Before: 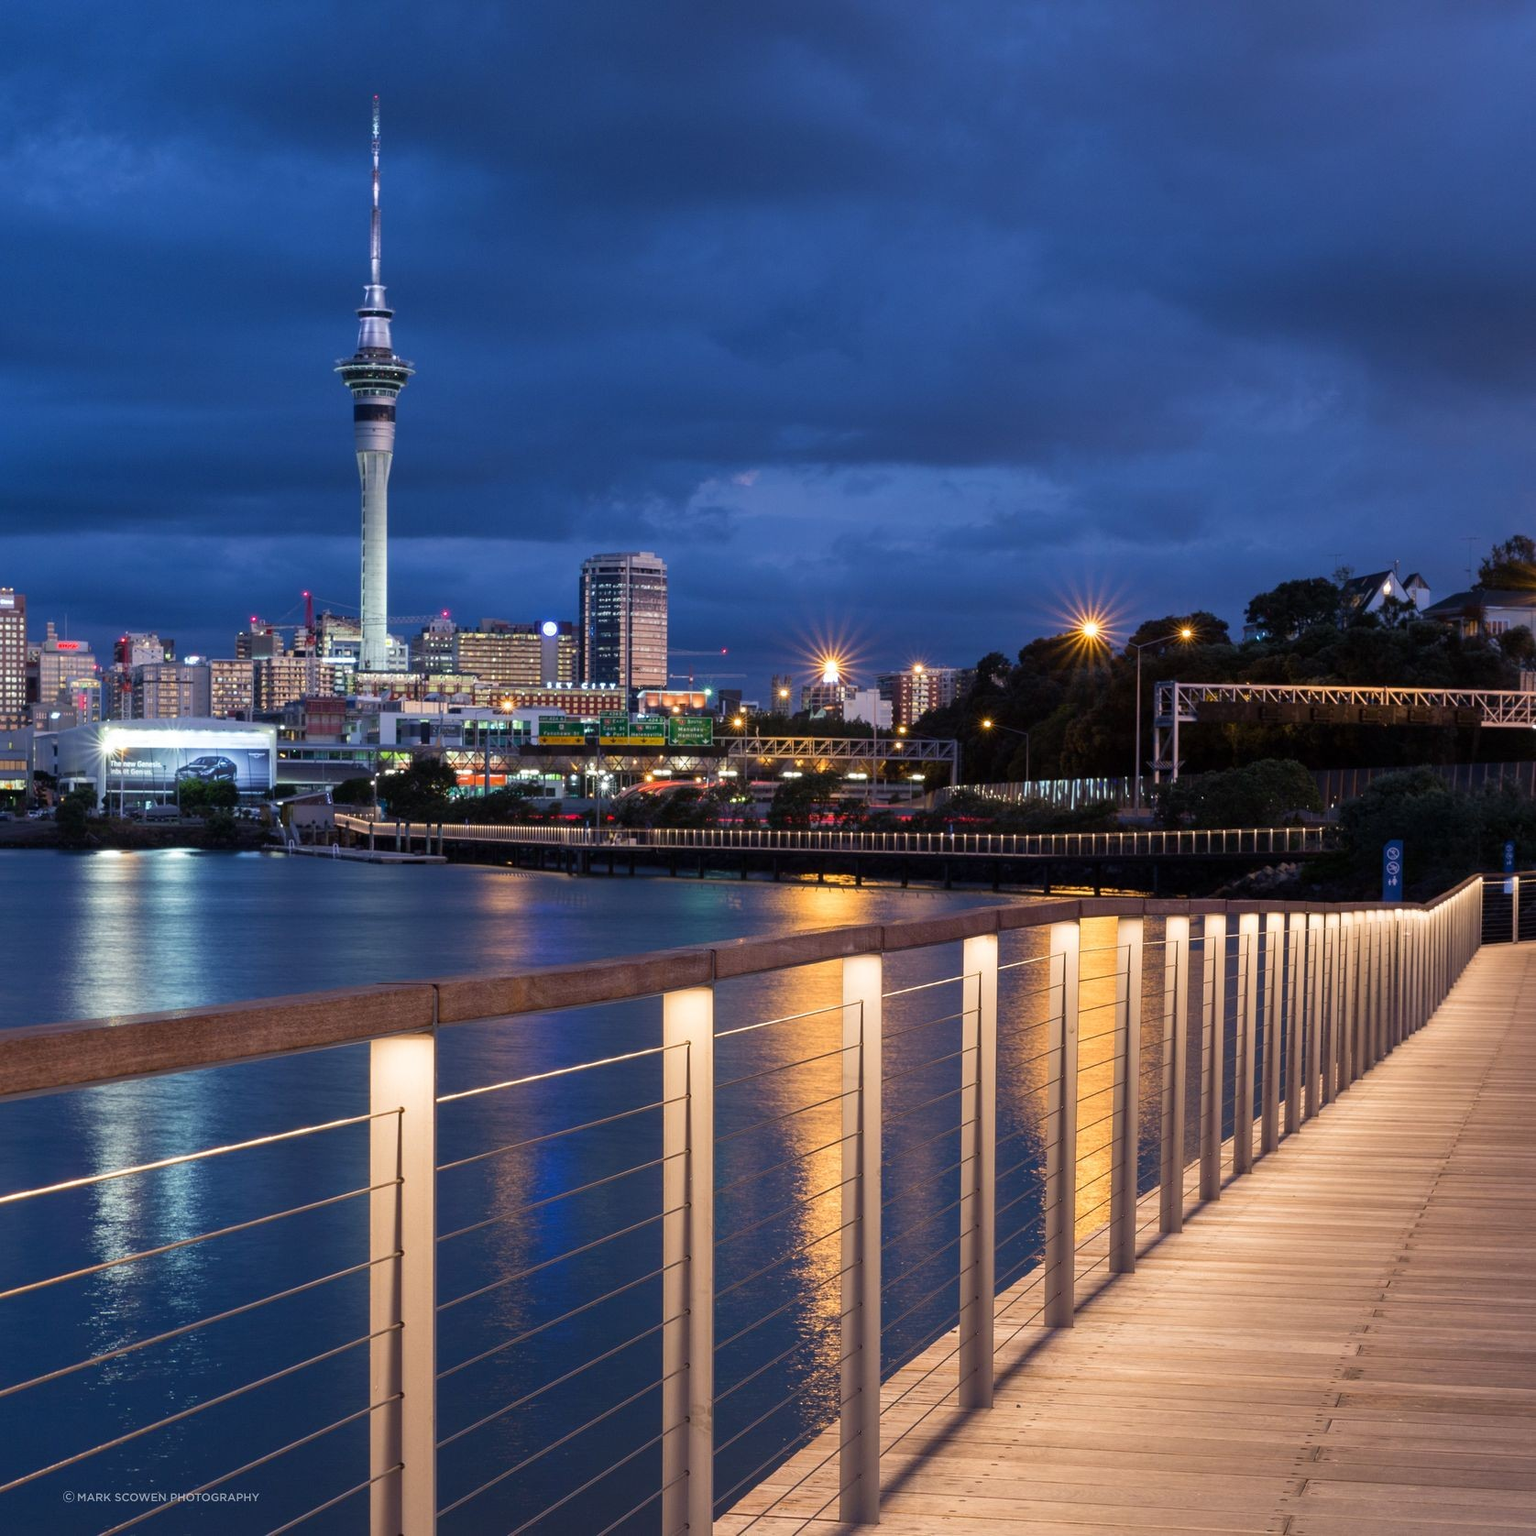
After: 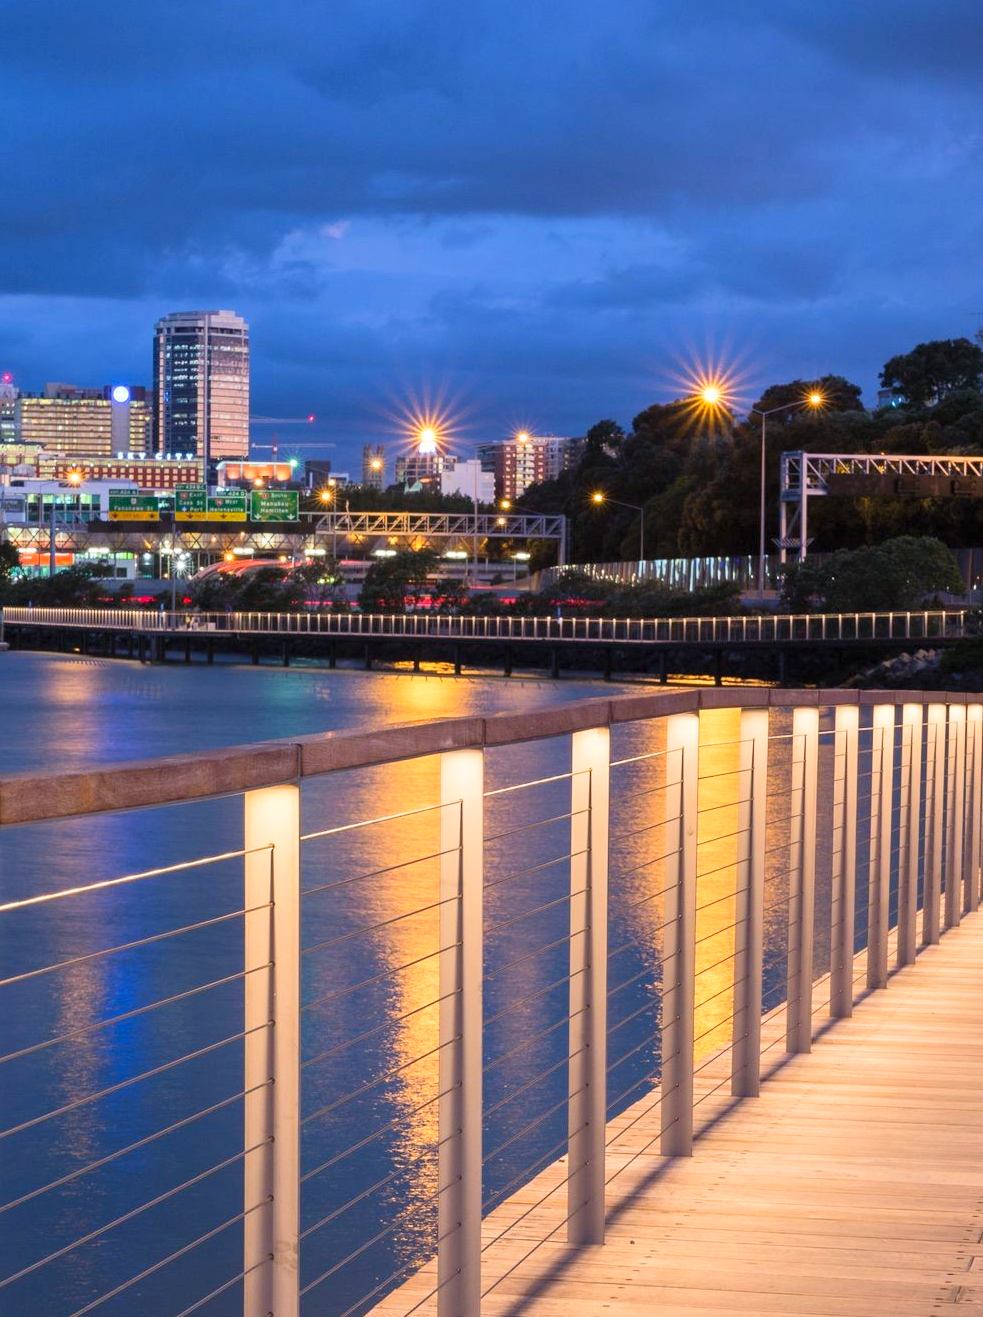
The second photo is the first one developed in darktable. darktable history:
color calibration: illuminant same as pipeline (D50), adaptation none (bypass), x 0.333, y 0.333, temperature 5019.87 K
tone equalizer: -8 EV -0.002 EV, -7 EV 0.003 EV, -6 EV -0.035 EV, -5 EV 0.017 EV, -4 EV -0.024 EV, -3 EV 0.019 EV, -2 EV -0.082 EV, -1 EV -0.316 EV, +0 EV -0.559 EV, edges refinement/feathering 500, mask exposure compensation -1.57 EV, preserve details no
contrast brightness saturation: contrast 0.071, brightness 0.082, saturation 0.179
crop and rotate: left 28.608%, top 17.478%, right 12.686%, bottom 3.886%
exposure: black level correction 0, exposure 0.499 EV, compensate exposure bias true, compensate highlight preservation false
